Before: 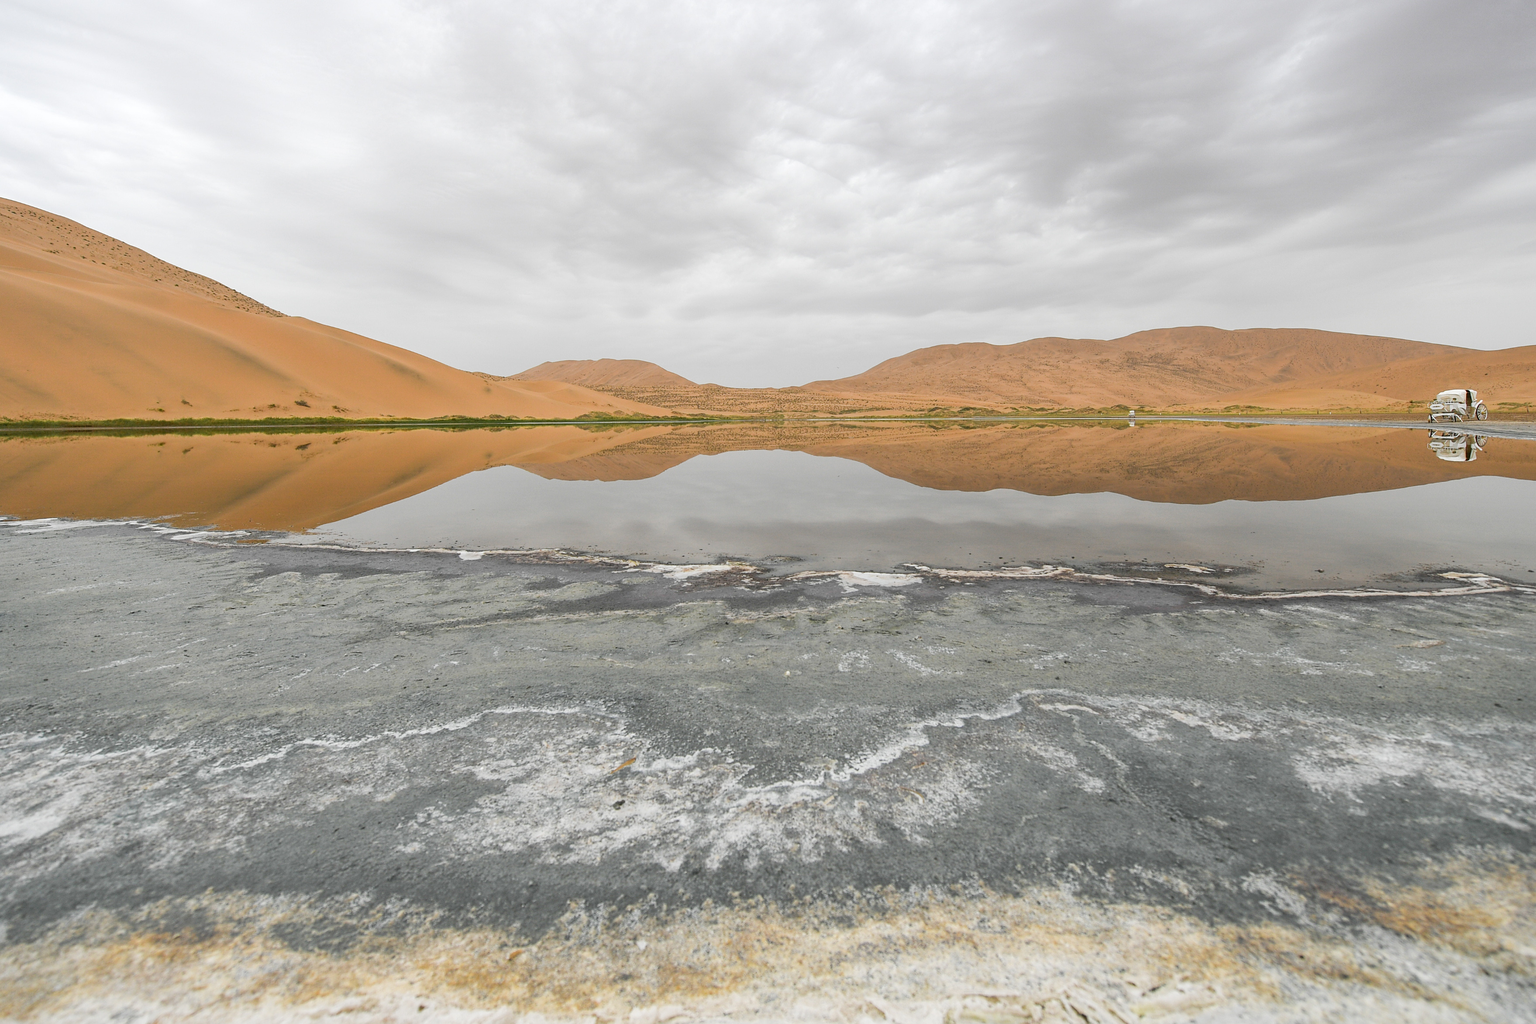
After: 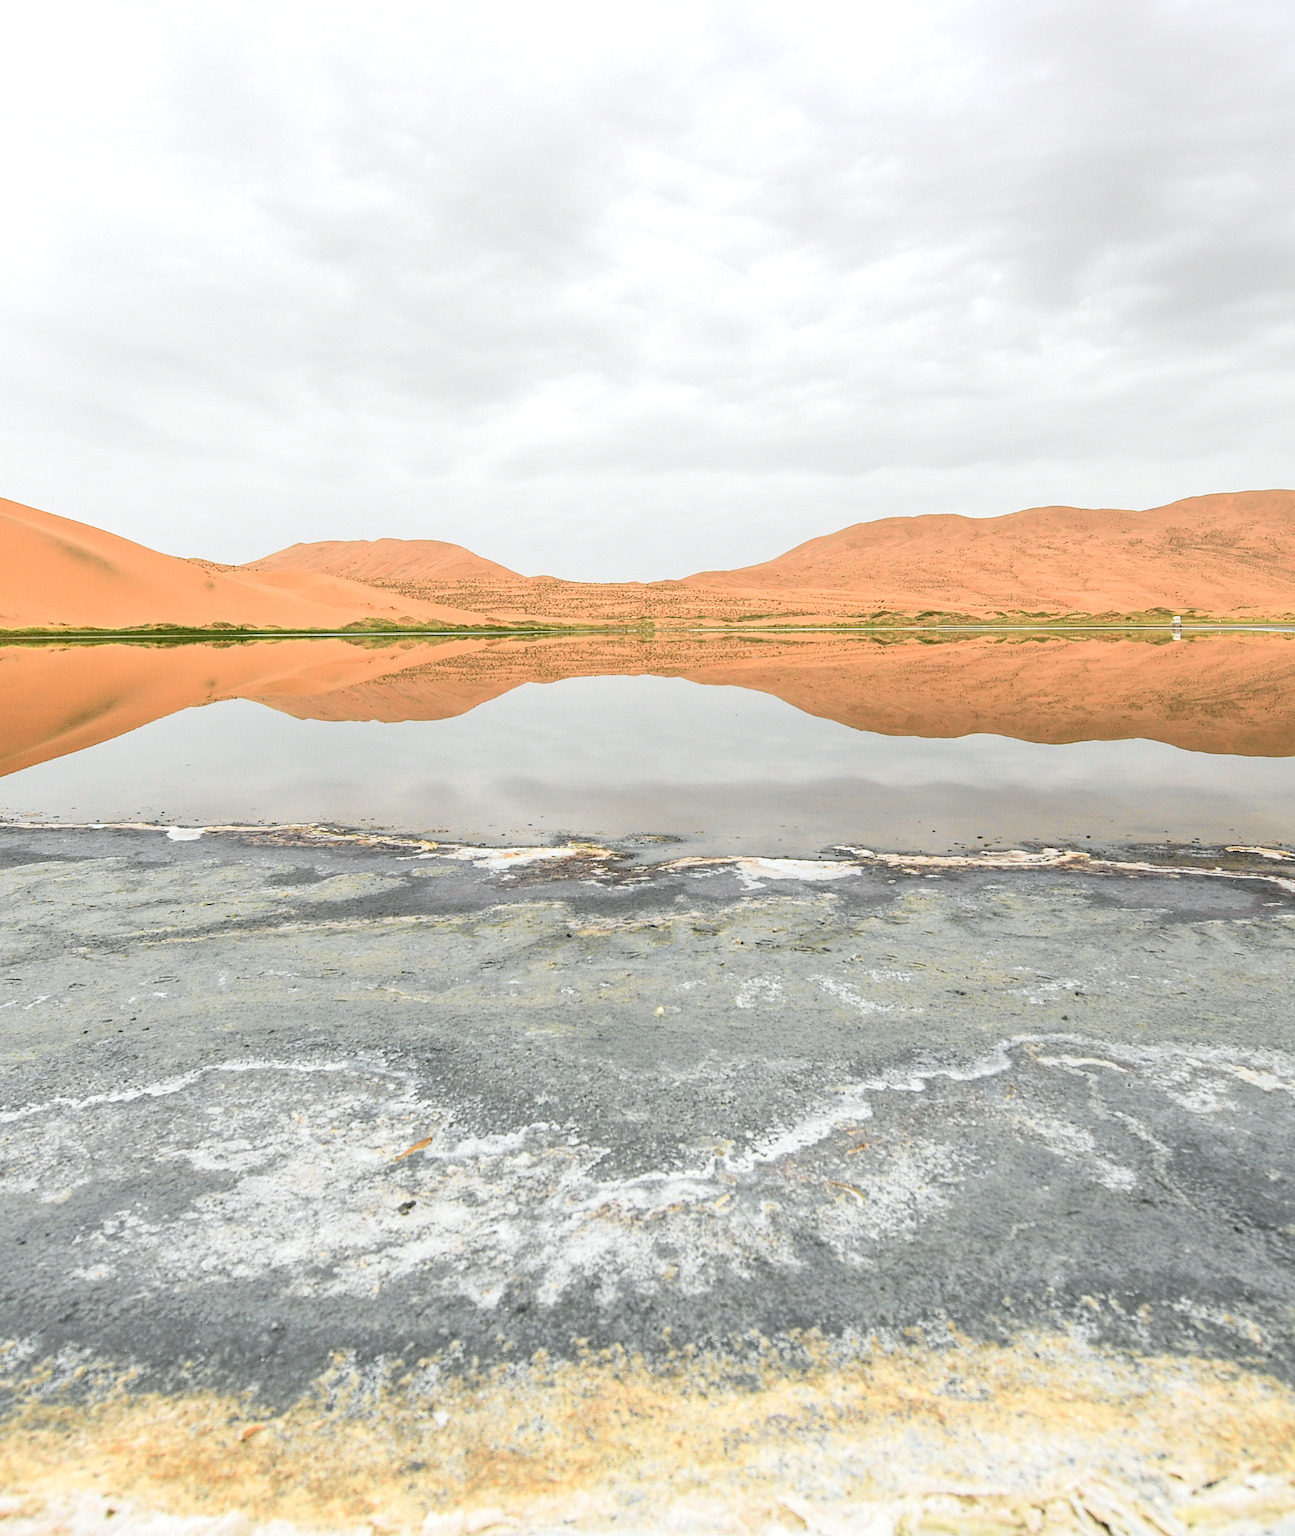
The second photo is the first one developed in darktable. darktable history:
exposure: black level correction 0.001, exposure 0.499 EV, compensate highlight preservation false
tone curve: curves: ch0 [(0, 0) (0.058, 0.027) (0.214, 0.183) (0.304, 0.288) (0.522, 0.549) (0.658, 0.7) (0.741, 0.775) (0.844, 0.866) (0.986, 0.957)]; ch1 [(0, 0) (0.172, 0.123) (0.312, 0.296) (0.437, 0.429) (0.471, 0.469) (0.502, 0.5) (0.513, 0.515) (0.572, 0.603) (0.617, 0.653) (0.68, 0.724) (0.889, 0.924) (1, 1)]; ch2 [(0, 0) (0.411, 0.424) (0.489, 0.49) (0.502, 0.5) (0.517, 0.519) (0.549, 0.578) (0.604, 0.628) (0.693, 0.686) (1, 1)], color space Lab, independent channels, preserve colors none
crop and rotate: left 22.665%, right 21.129%
